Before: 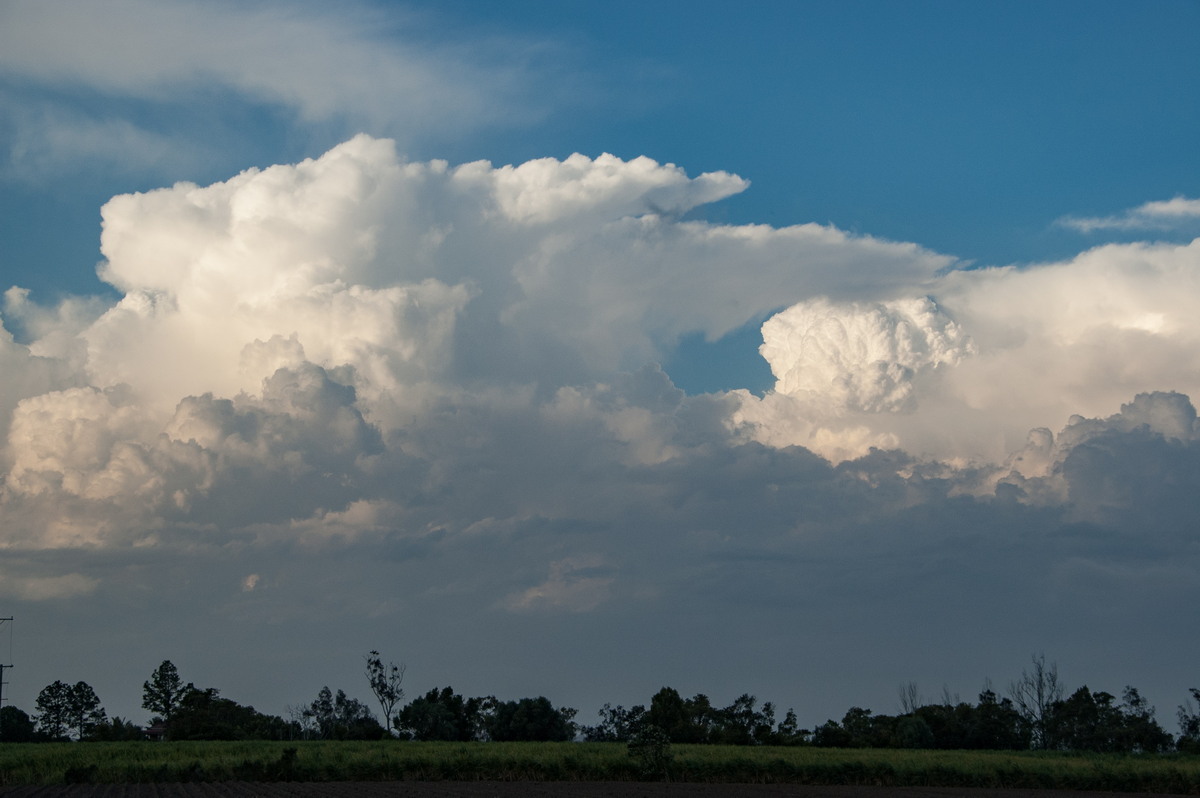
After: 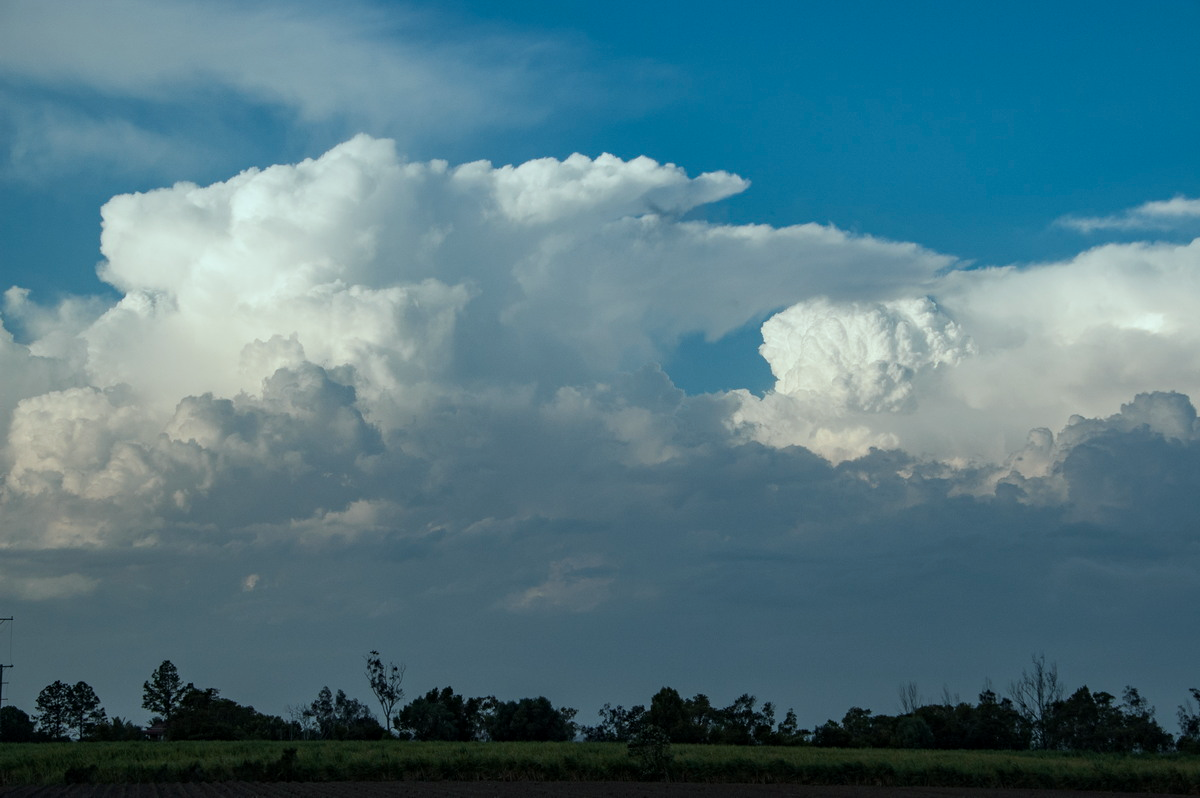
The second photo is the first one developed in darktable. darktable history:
exposure: black level correction 0.001, compensate highlight preservation false
color correction: highlights a* -10.32, highlights b* -9.65
